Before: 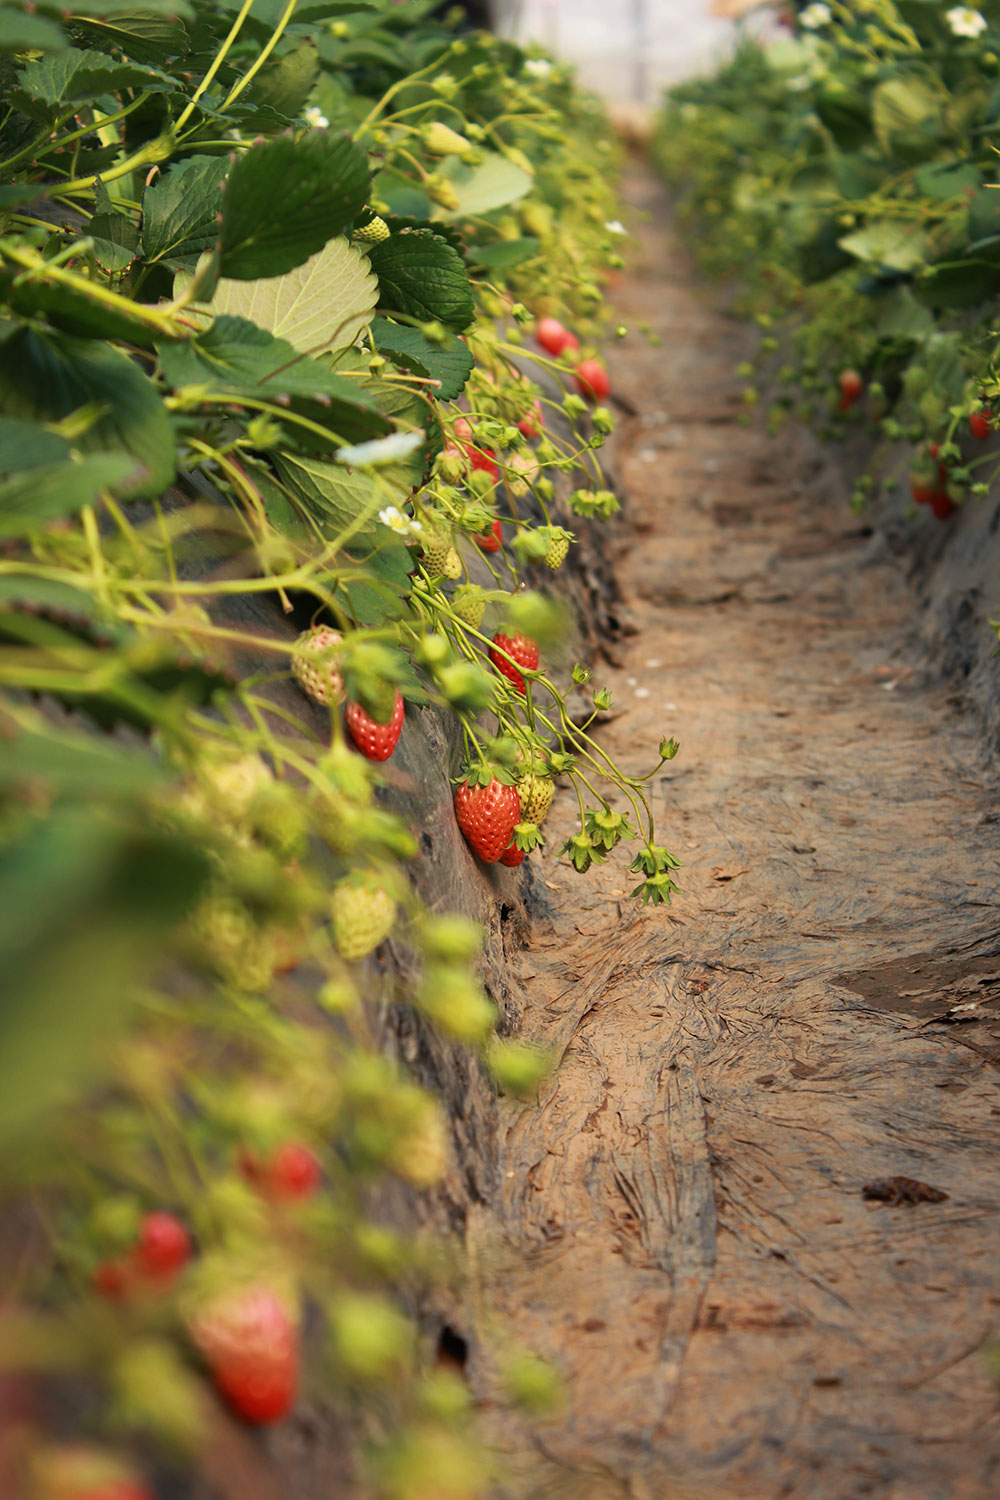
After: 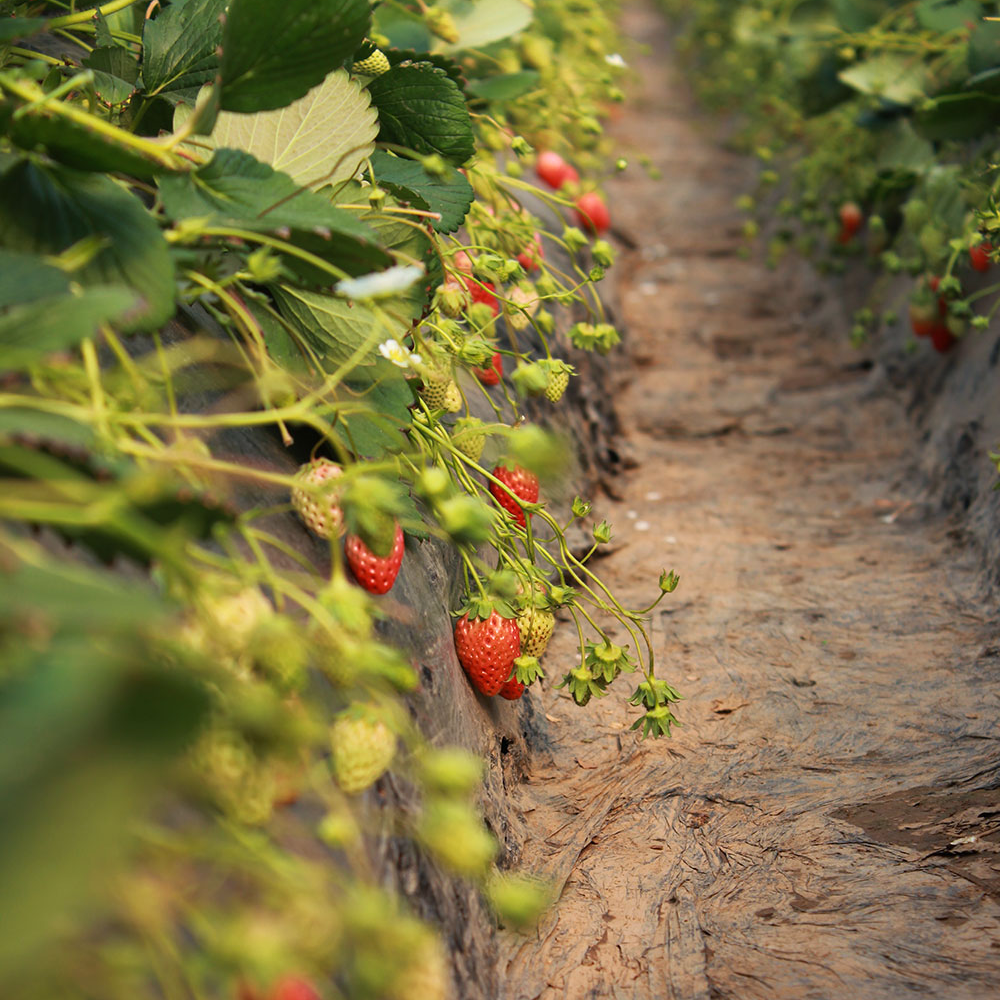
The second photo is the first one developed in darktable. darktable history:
crop: top 11.166%, bottom 22.168%
white balance: red 1.009, blue 1.027
